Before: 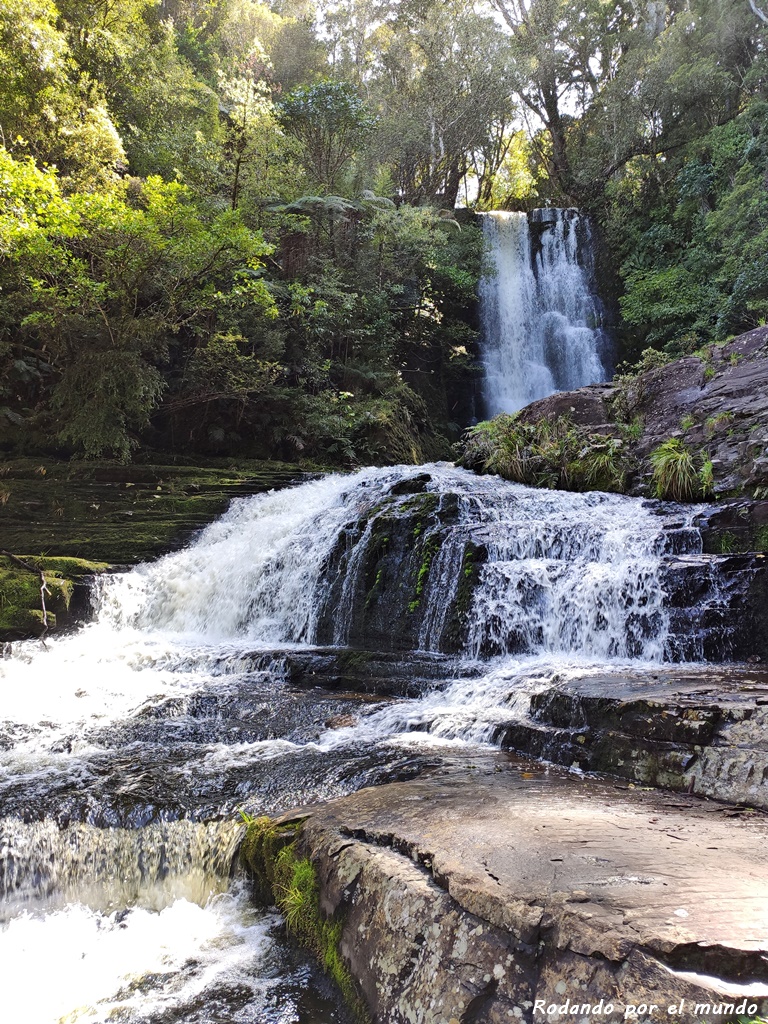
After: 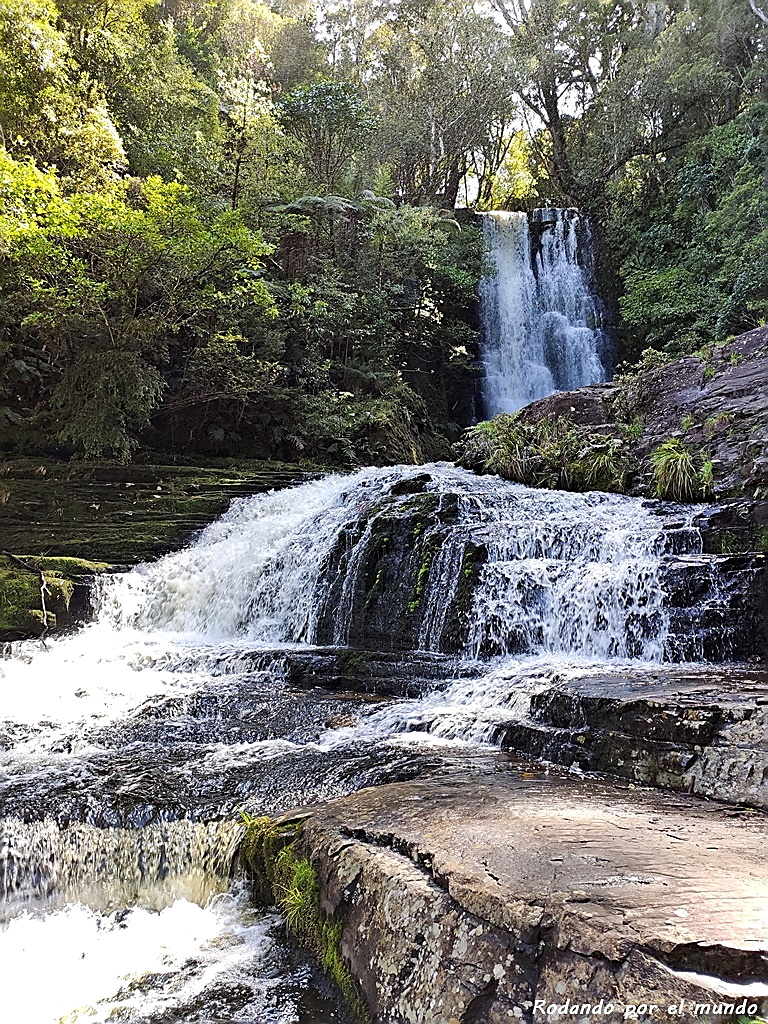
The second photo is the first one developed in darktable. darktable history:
haze removal: compatibility mode true, adaptive false
sharpen: radius 1.4, amount 1.25, threshold 0.7
local contrast: highlights 100%, shadows 100%, detail 120%, midtone range 0.2
